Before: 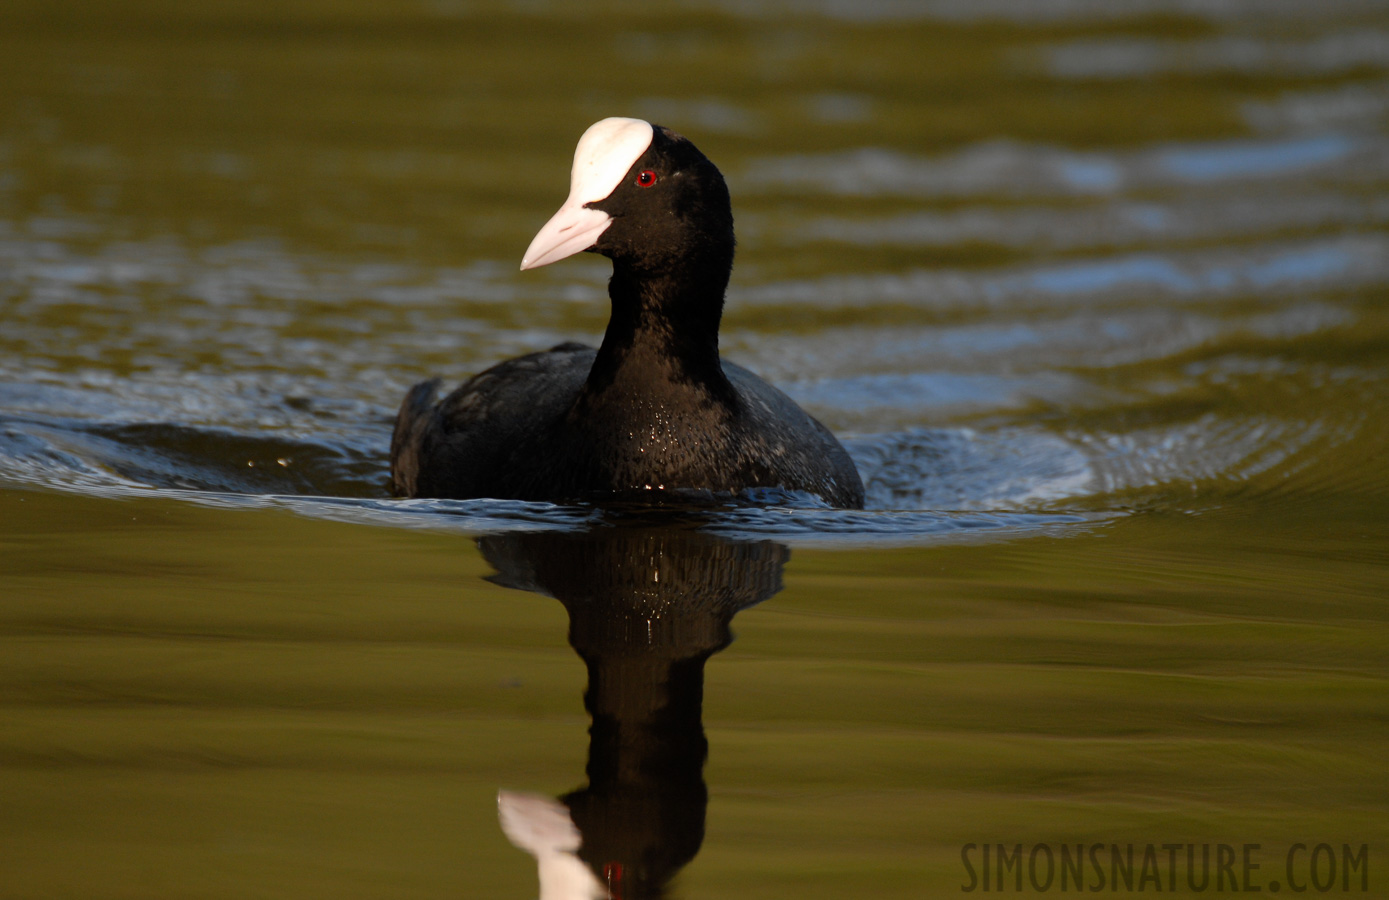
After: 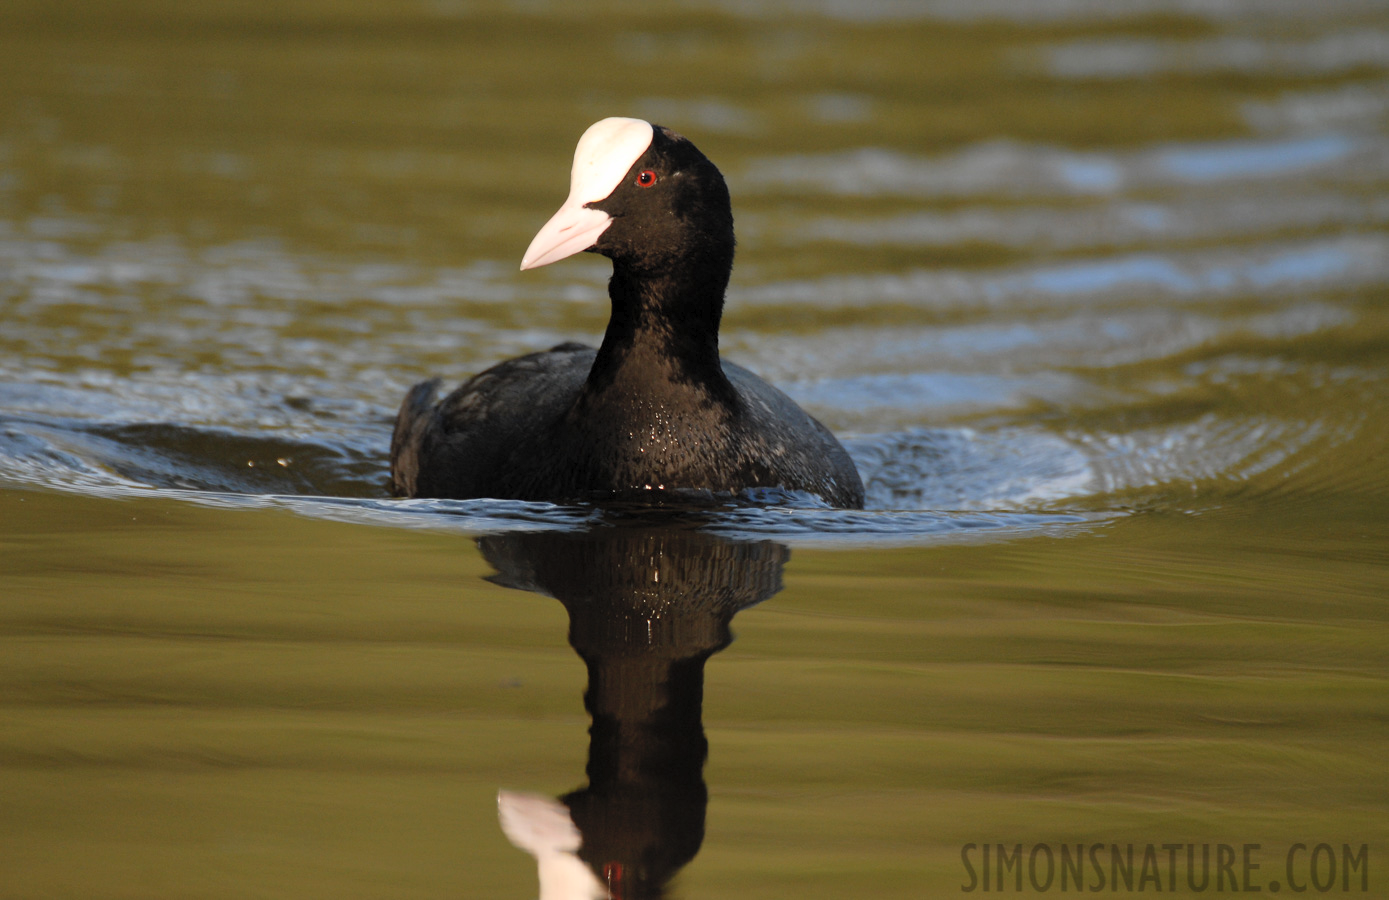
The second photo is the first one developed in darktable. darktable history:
contrast brightness saturation: contrast 0.137, brightness 0.211
